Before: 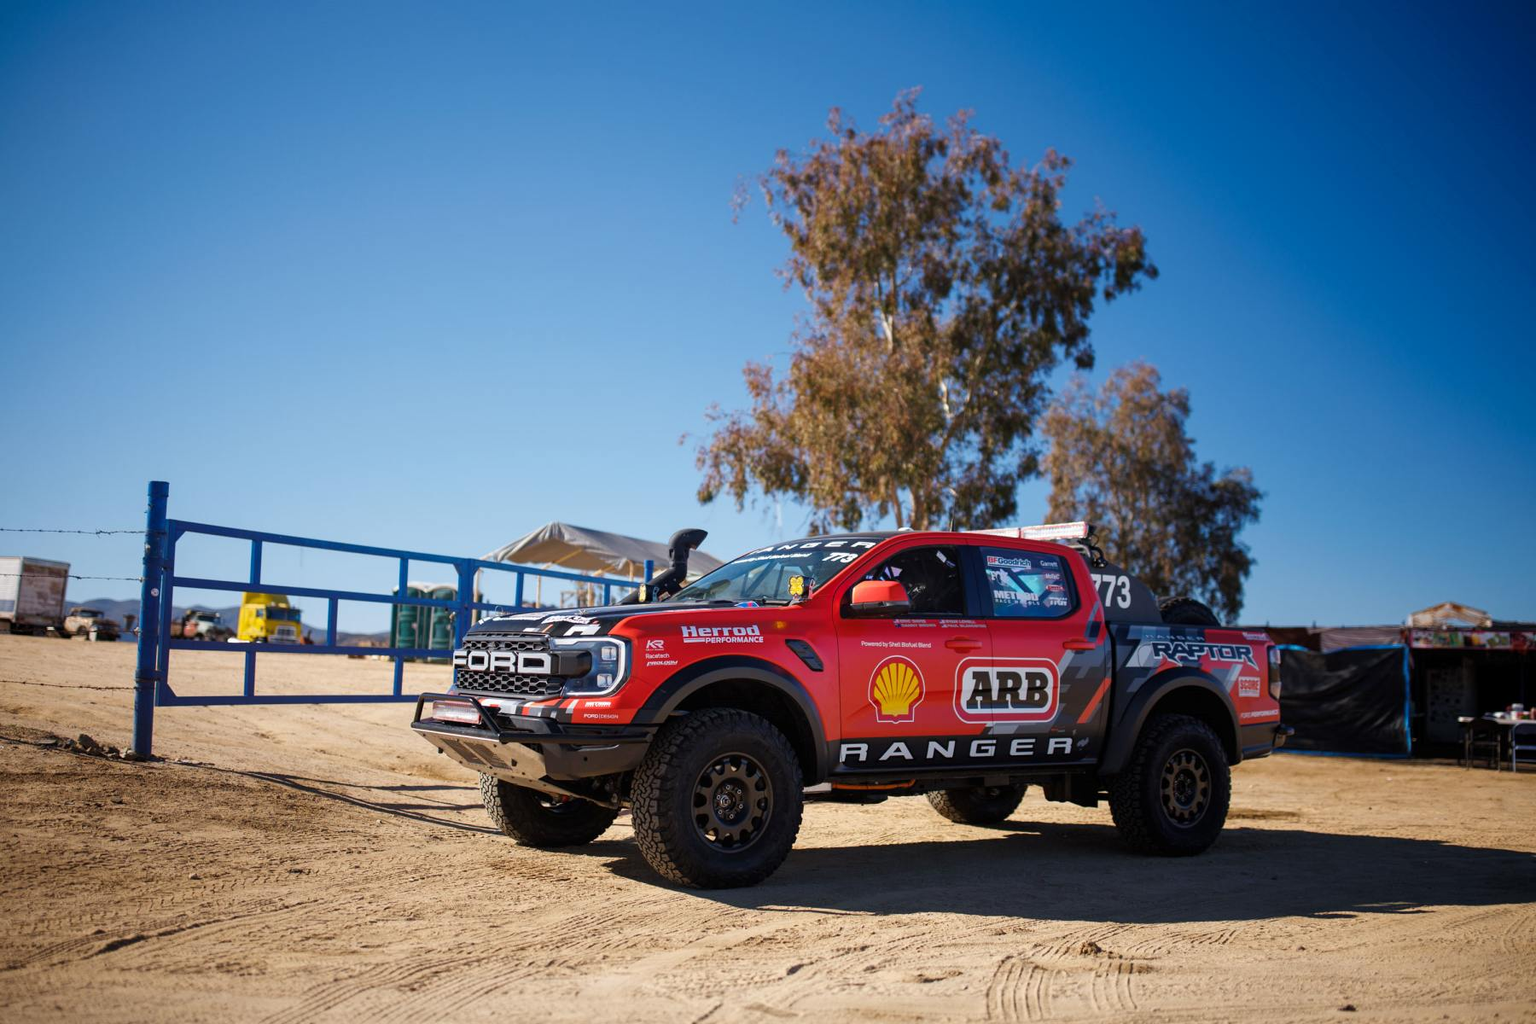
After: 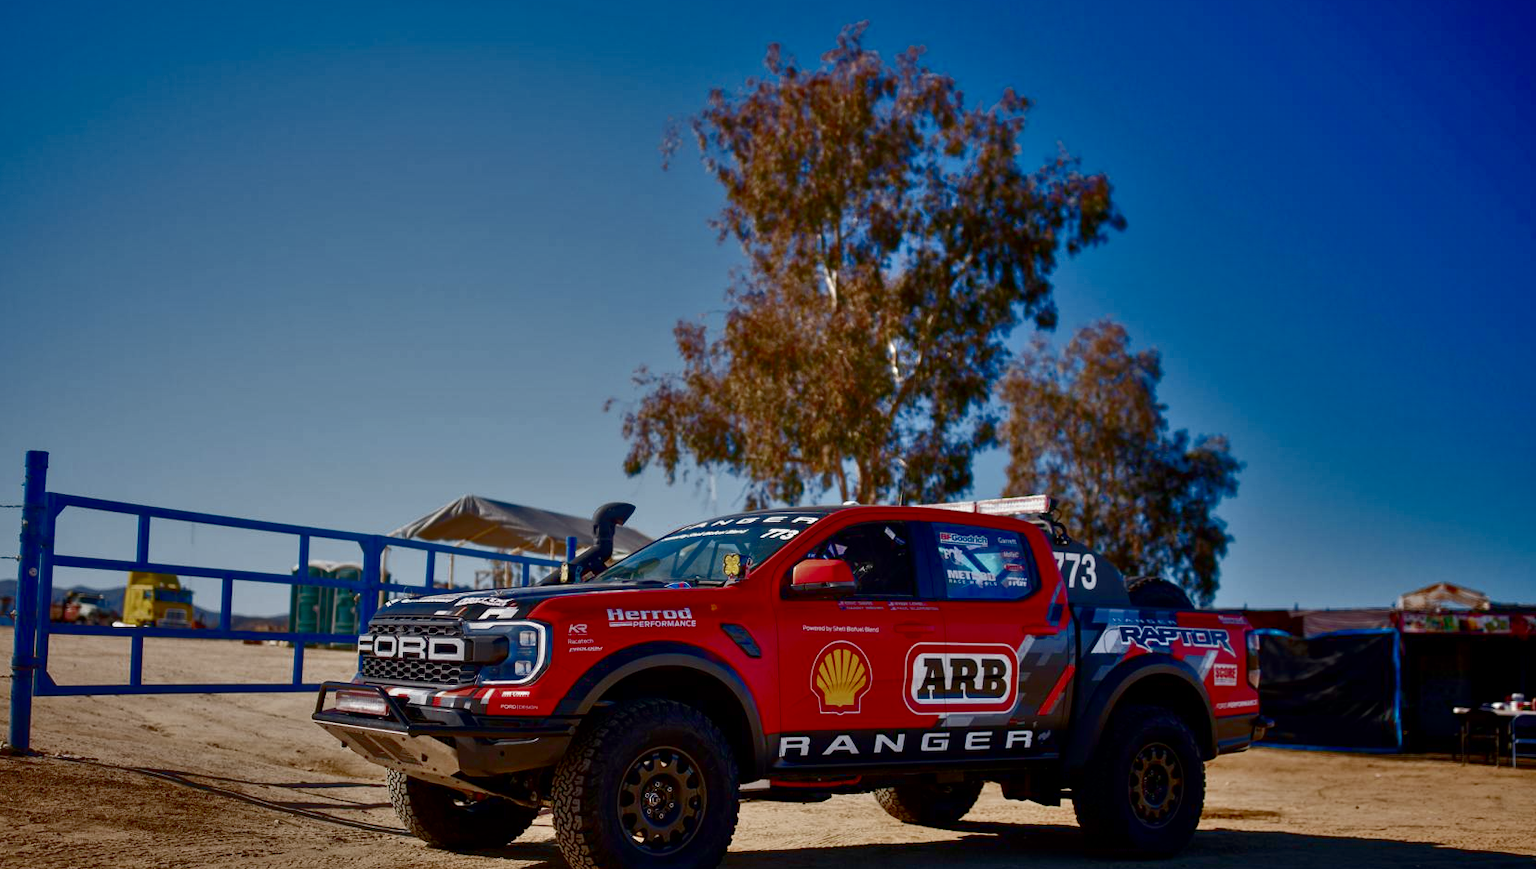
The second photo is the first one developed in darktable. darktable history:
tone equalizer: -7 EV 0.15 EV, -6 EV 0.6 EV, -5 EV 1.15 EV, -4 EV 1.33 EV, -3 EV 1.15 EV, -2 EV 0.6 EV, -1 EV 0.15 EV, mask exposure compensation -0.5 EV
color balance rgb: shadows lift › chroma 1%, shadows lift › hue 113°, highlights gain › chroma 0.2%, highlights gain › hue 333°, perceptual saturation grading › global saturation 20%, perceptual saturation grading › highlights -50%, perceptual saturation grading › shadows 25%, contrast -10%
white balance: red 1.009, blue 0.985
contrast brightness saturation: brightness -0.52
crop: left 8.155%, top 6.611%, bottom 15.385%
color zones: curves: ch0 [(0.27, 0.396) (0.563, 0.504) (0.75, 0.5) (0.787, 0.307)]
shadows and highlights: shadows 37.27, highlights -28.18, soften with gaussian
